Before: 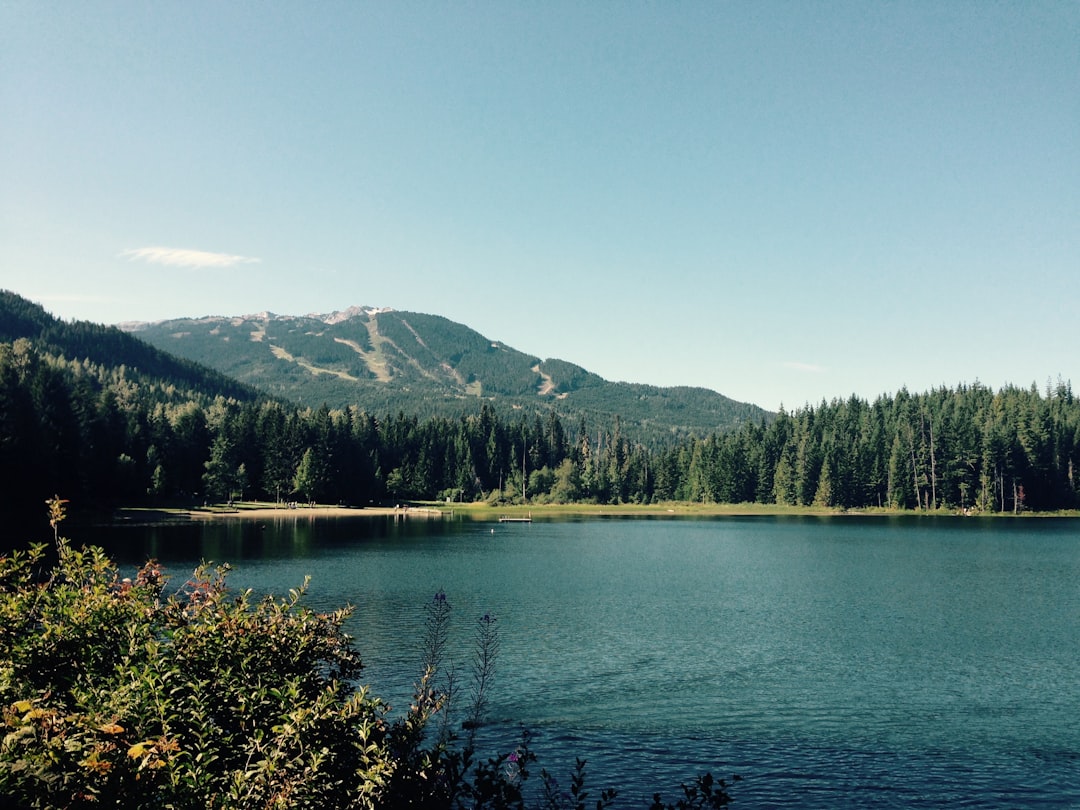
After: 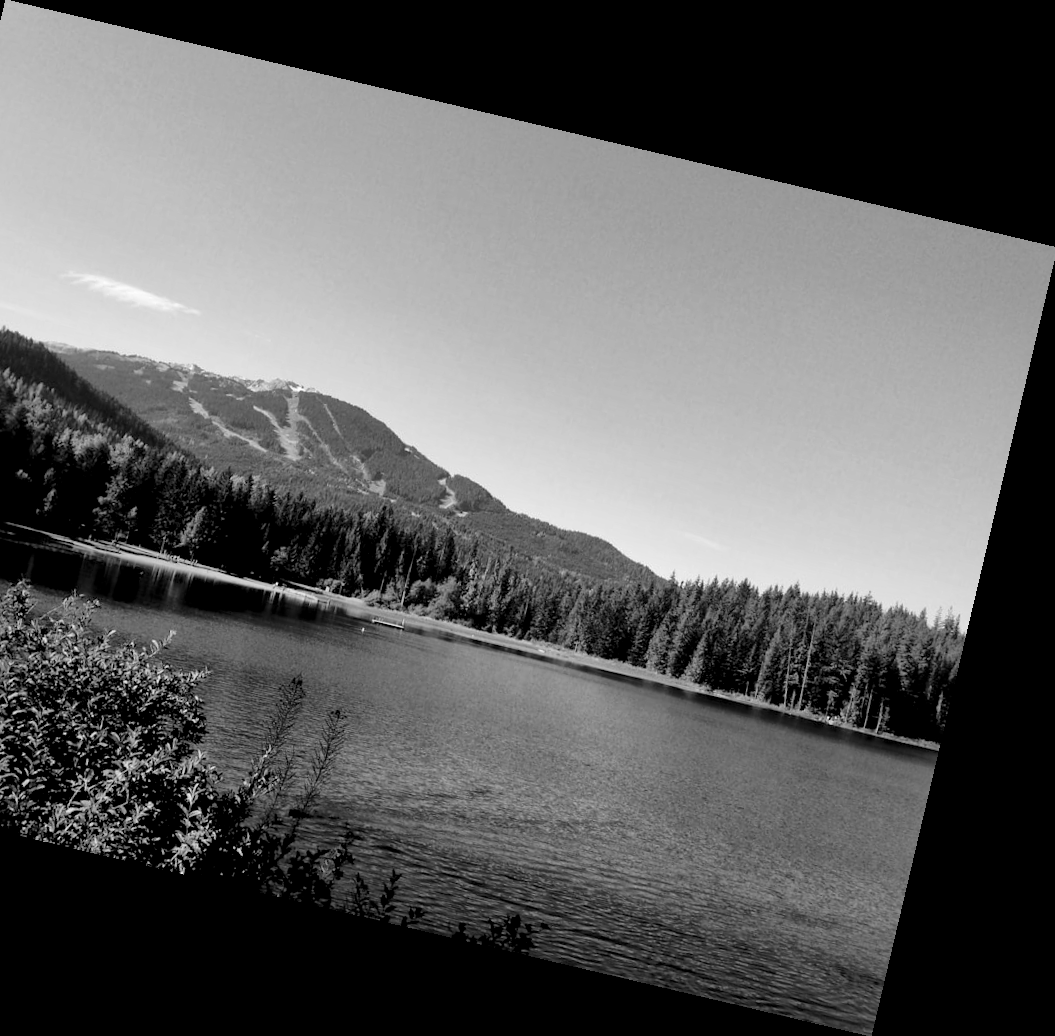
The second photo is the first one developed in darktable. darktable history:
shadows and highlights: shadows 25, highlights -25
exposure: black level correction 0.004, exposure 0.014 EV, compensate highlight preservation false
crop and rotate: left 14.584%
local contrast: mode bilateral grid, contrast 25, coarseness 60, detail 151%, midtone range 0.2
monochrome: a 14.95, b -89.96
color balance: mode lift, gamma, gain (sRGB), lift [1, 0.99, 1.01, 0.992], gamma [1, 1.037, 0.974, 0.963]
color correction: highlights a* 5.38, highlights b* 5.3, shadows a* -4.26, shadows b* -5.11
rotate and perspective: rotation 13.27°, automatic cropping off
